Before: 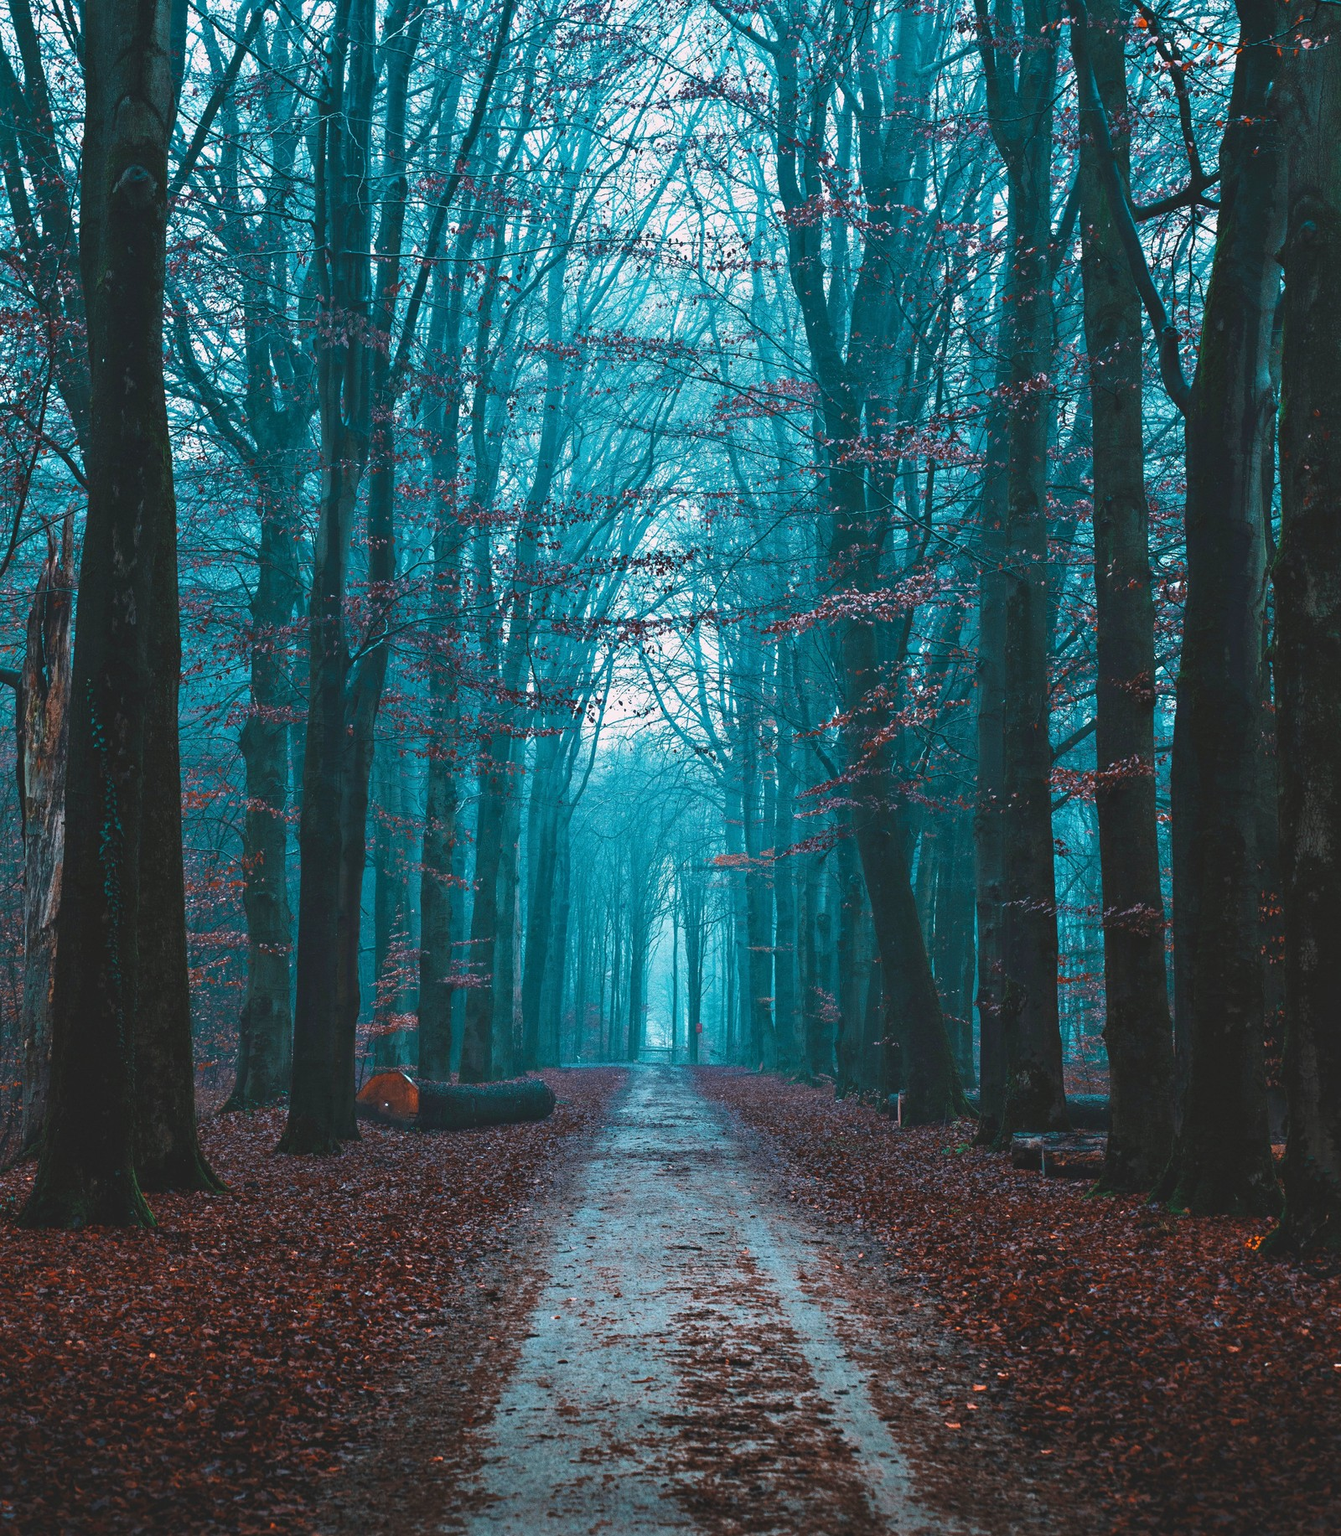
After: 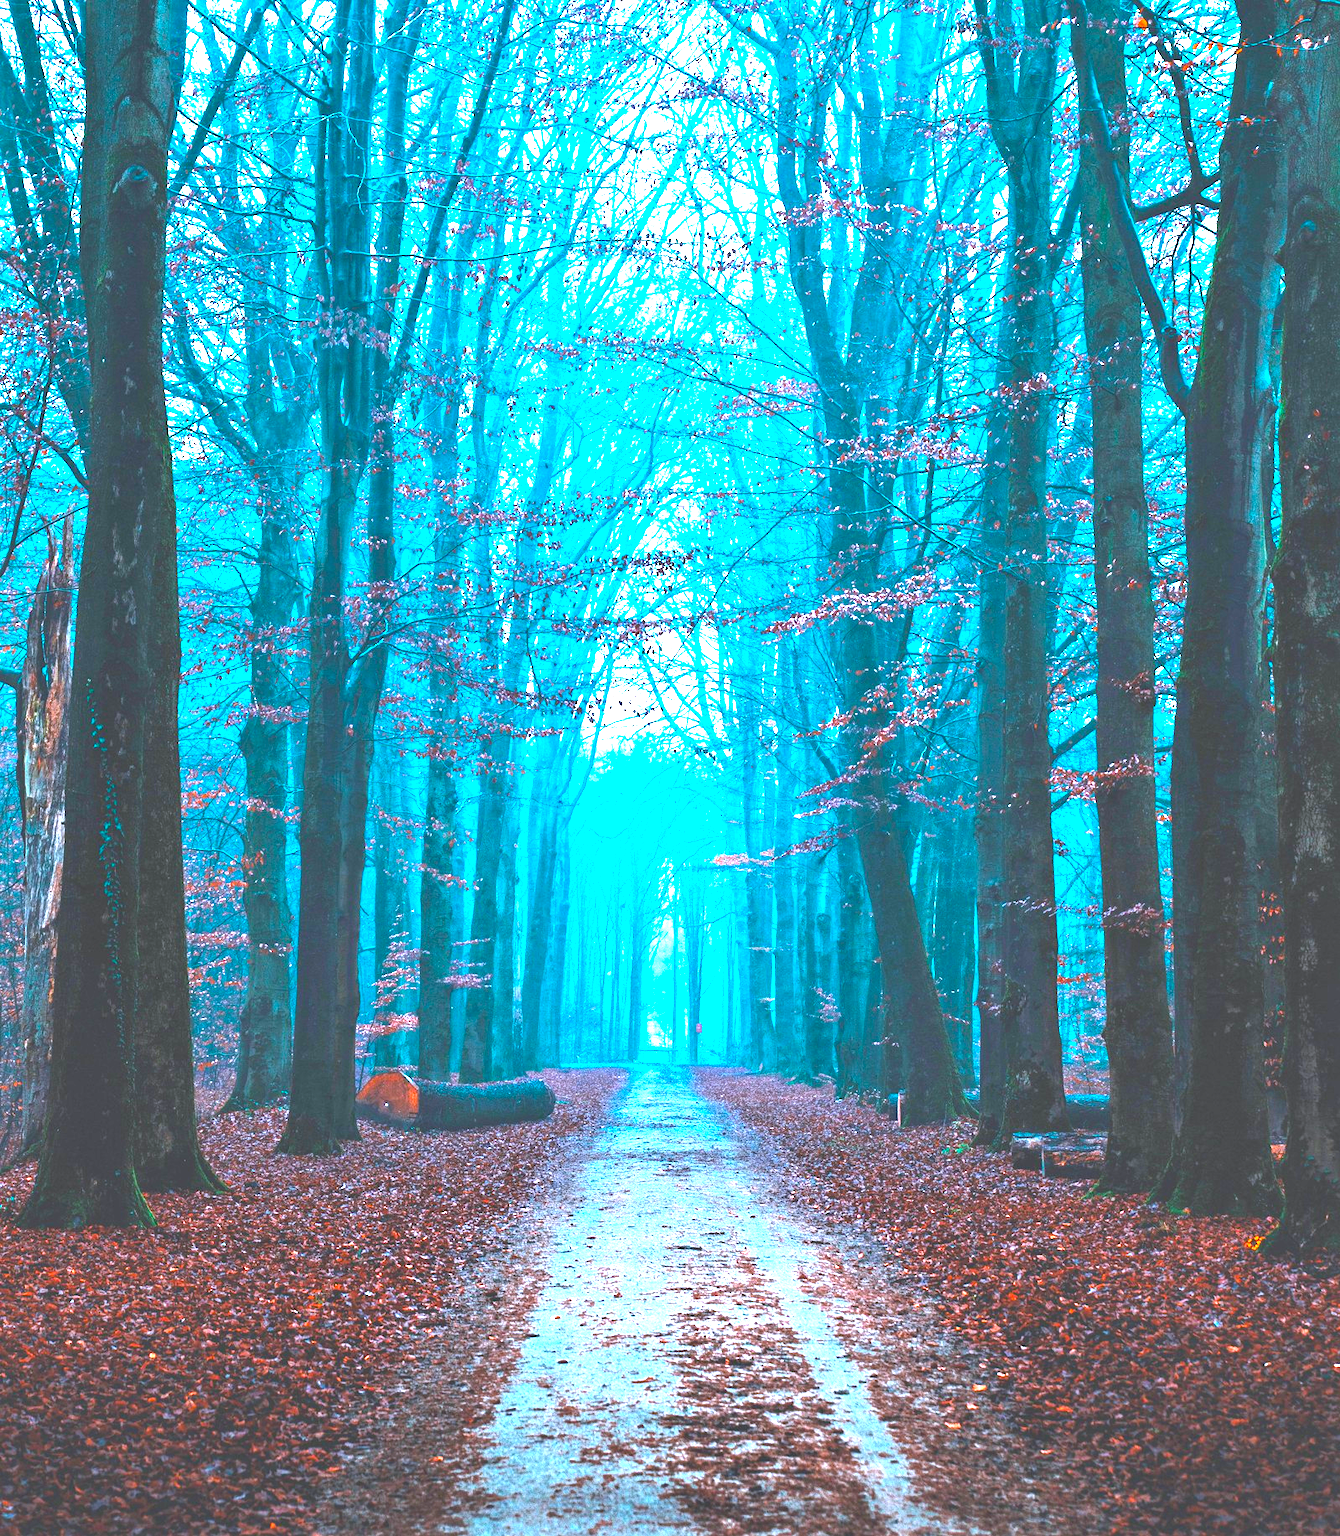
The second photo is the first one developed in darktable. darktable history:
local contrast: highlights 105%, shadows 102%, detail 119%, midtone range 0.2
color calibration: illuminant as shot in camera, x 0.358, y 0.373, temperature 4628.91 K
exposure: exposure 1.99 EV, compensate highlight preservation false
color balance rgb: global offset › luminance 0.68%, perceptual saturation grading › global saturation 25.213%, global vibrance 20%
